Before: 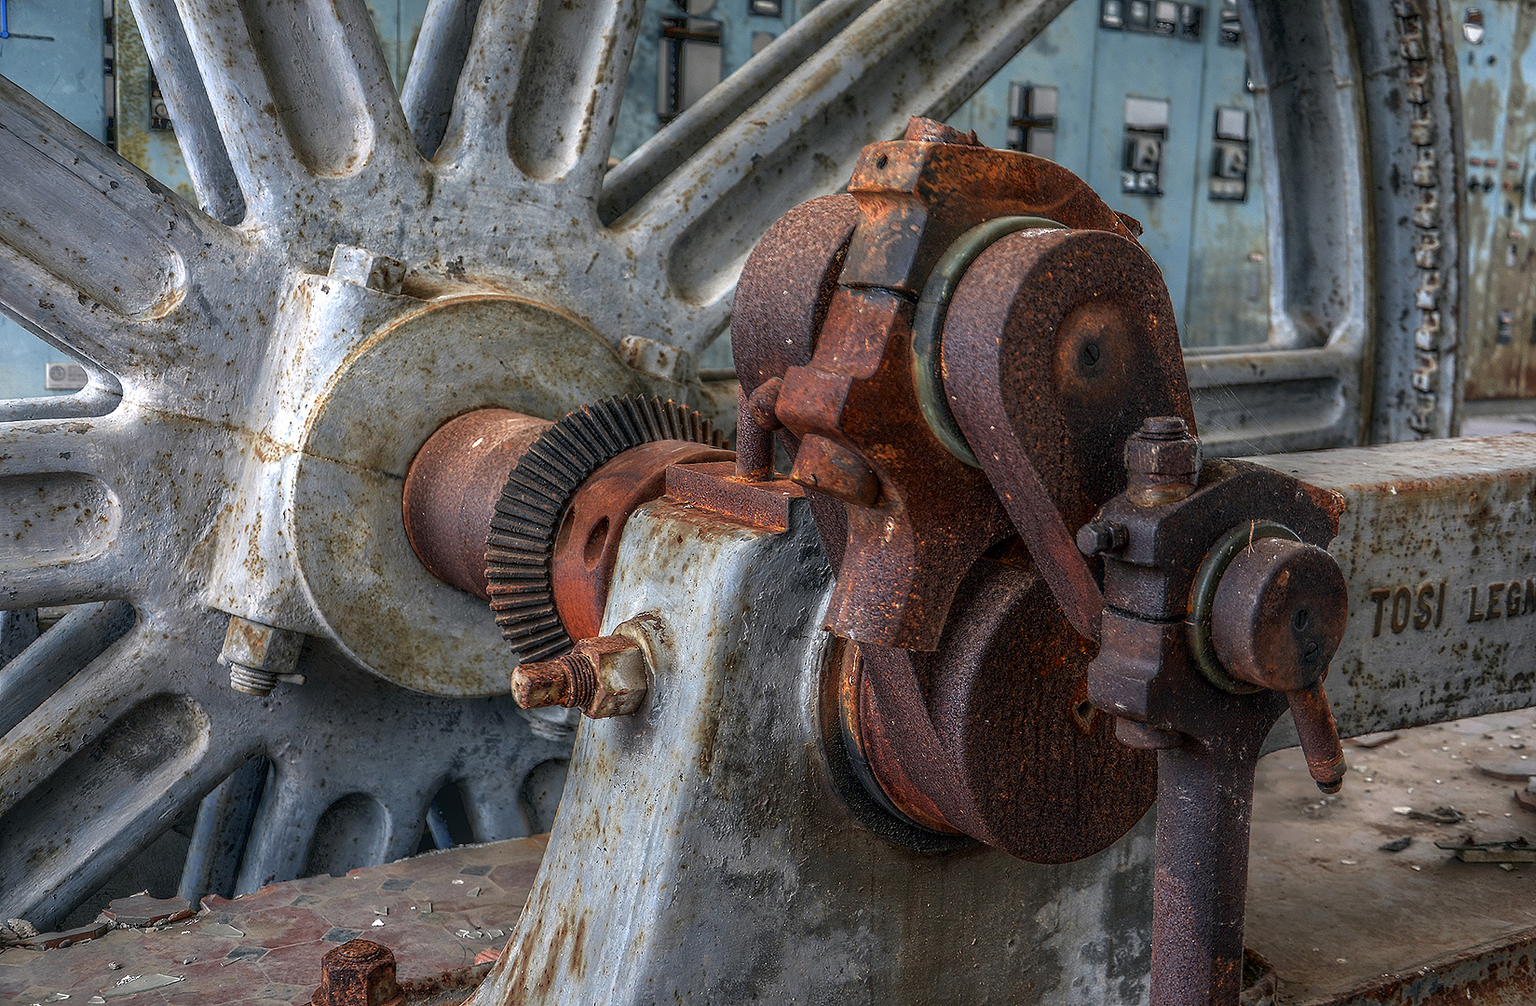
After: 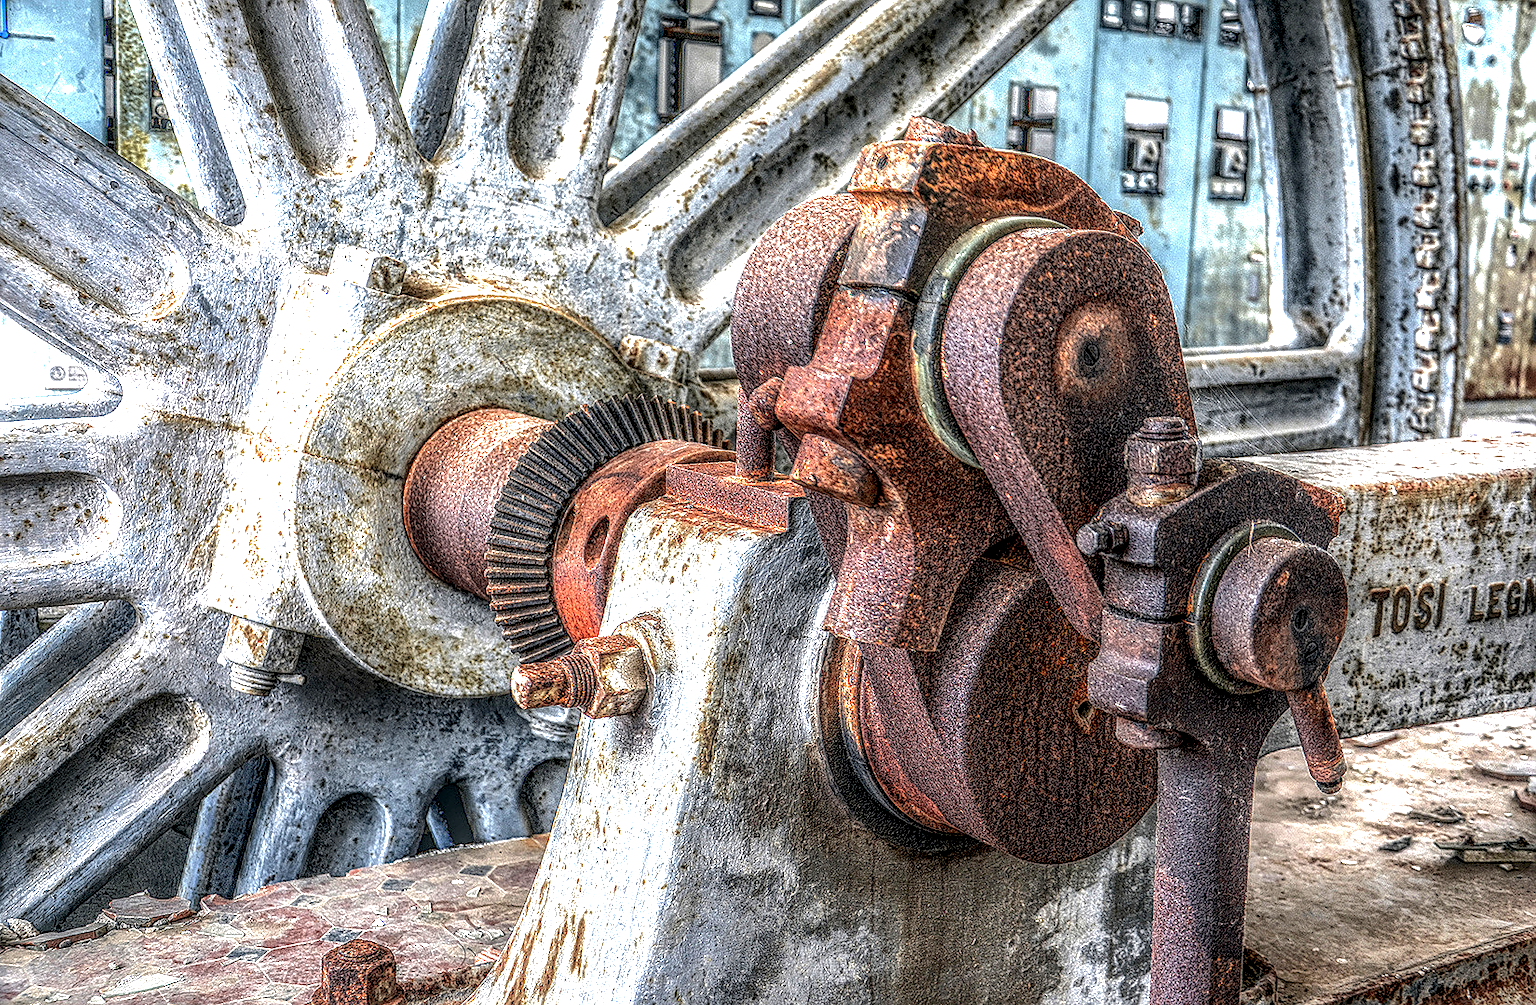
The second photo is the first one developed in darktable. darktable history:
local contrast: highlights 5%, shadows 5%, detail 298%, midtone range 0.294
tone equalizer: -8 EV -0.745 EV, -7 EV -0.69 EV, -6 EV -0.562 EV, -5 EV -0.394 EV, -3 EV 0.401 EV, -2 EV 0.6 EV, -1 EV 0.674 EV, +0 EV 0.724 EV, smoothing diameter 2.22%, edges refinement/feathering 21.56, mask exposure compensation -1.57 EV, filter diffusion 5
sharpen: on, module defaults
shadows and highlights: on, module defaults
exposure: black level correction 0, exposure 1.101 EV, compensate highlight preservation false
